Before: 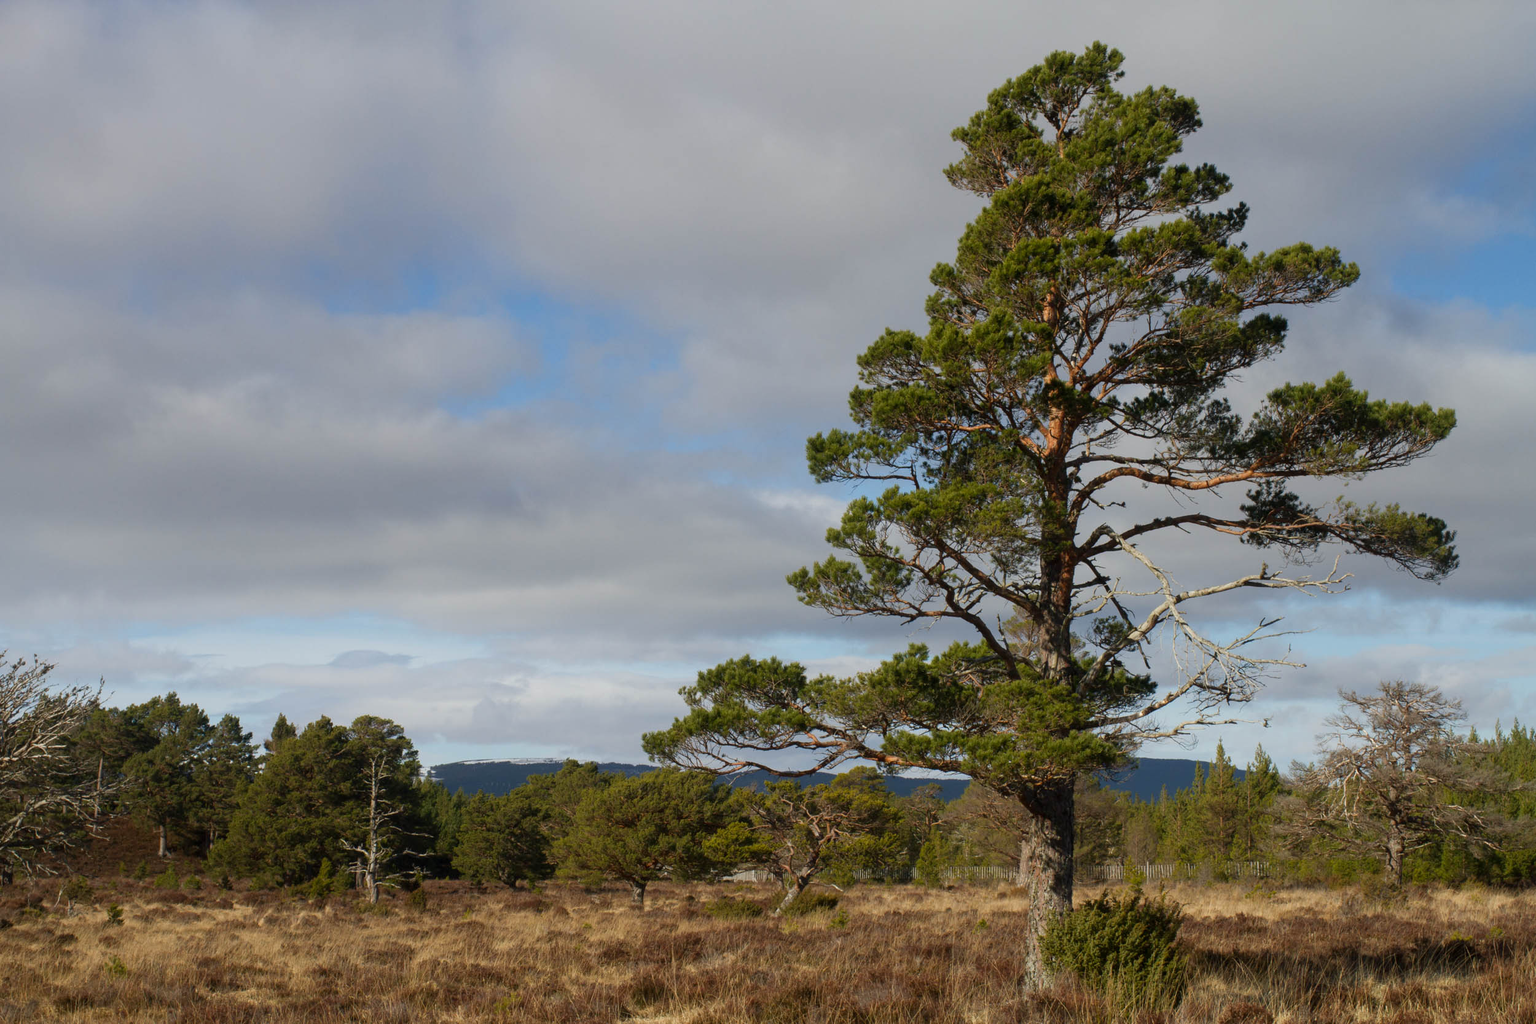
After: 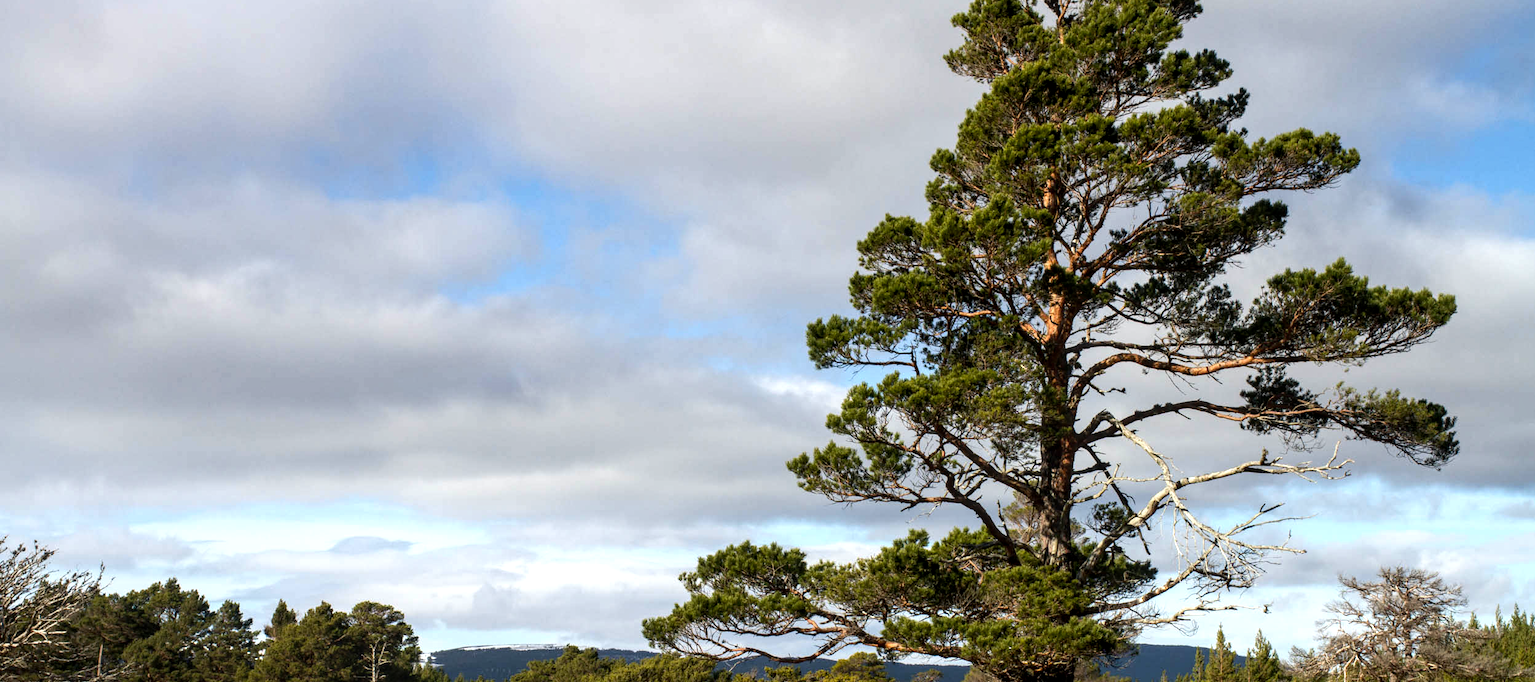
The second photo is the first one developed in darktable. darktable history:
crop: top 11.166%, bottom 22.168%
local contrast: on, module defaults
exposure: black level correction 0.005, exposure 0.286 EV, compensate highlight preservation false
tone equalizer: -8 EV -0.75 EV, -7 EV -0.7 EV, -6 EV -0.6 EV, -5 EV -0.4 EV, -3 EV 0.4 EV, -2 EV 0.6 EV, -1 EV 0.7 EV, +0 EV 0.75 EV, edges refinement/feathering 500, mask exposure compensation -1.57 EV, preserve details no
